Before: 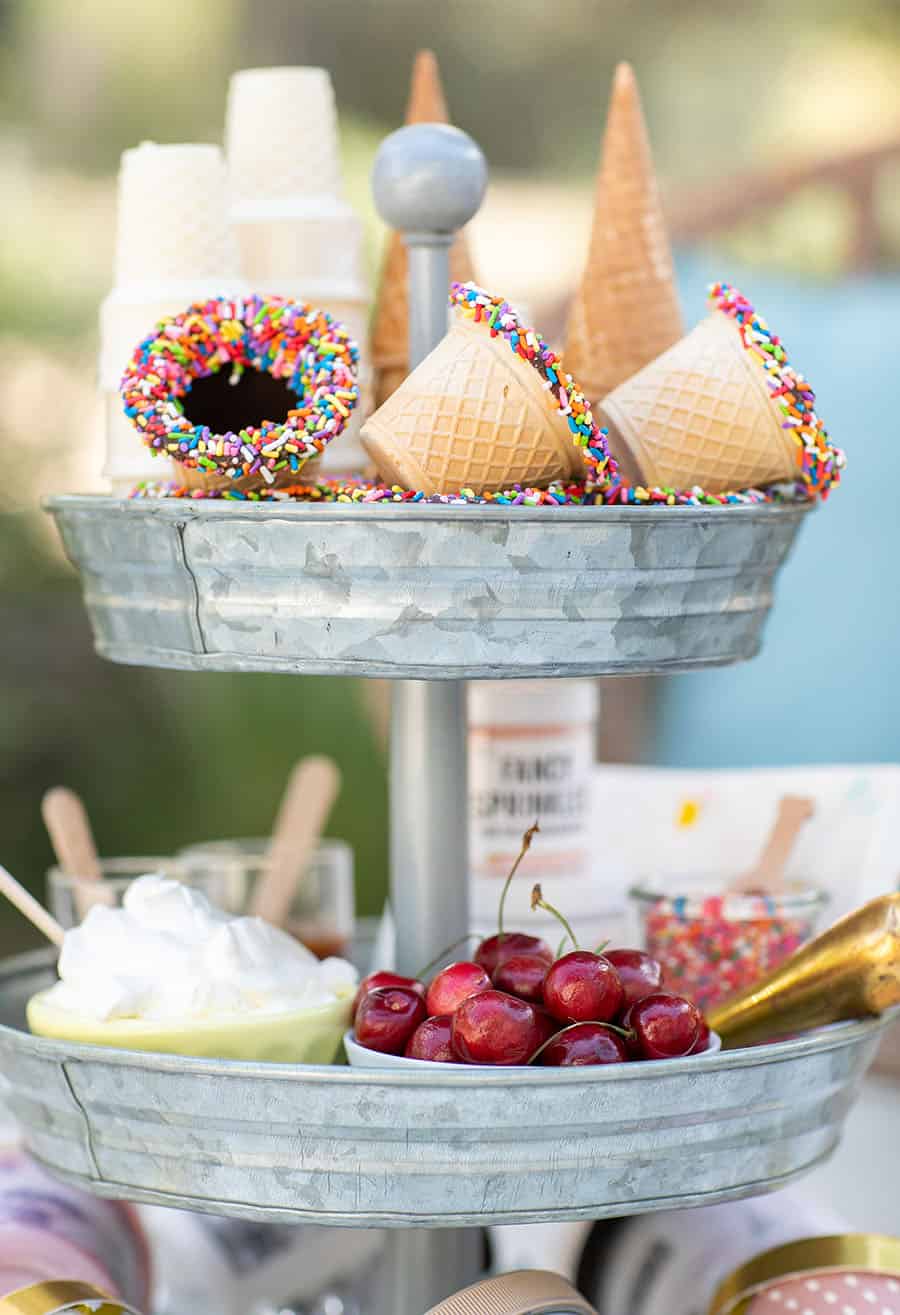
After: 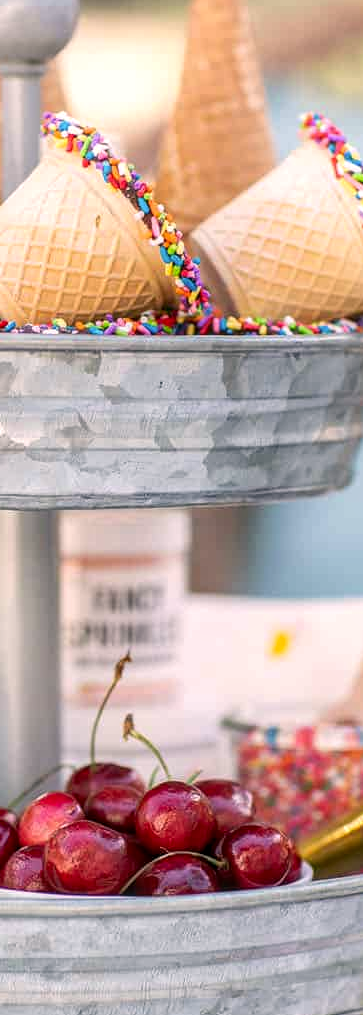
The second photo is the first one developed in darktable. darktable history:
color correction: highlights a* 7.44, highlights b* 4.15
contrast equalizer: octaves 7, y [[0.601, 0.6, 0.598, 0.598, 0.6, 0.601], [0.5 ×6], [0.5 ×6], [0 ×6], [0 ×6]], mix -0.301
crop: left 45.403%, top 12.939%, right 14.169%, bottom 9.847%
local contrast: highlights 62%, detail 143%, midtone range 0.434
